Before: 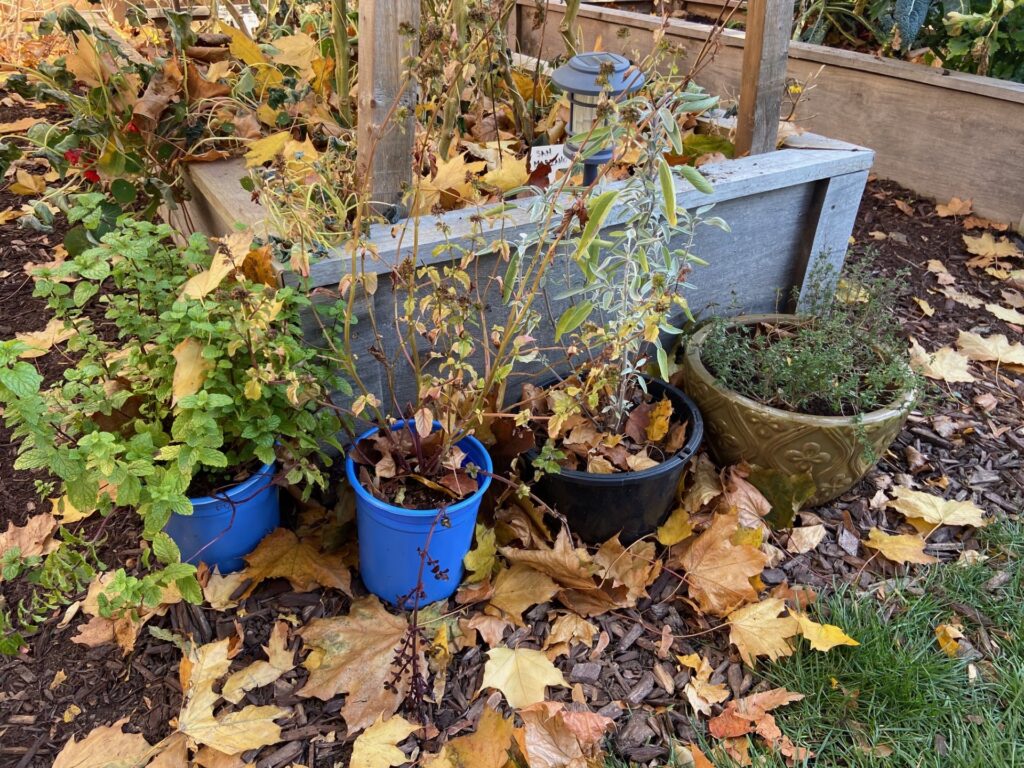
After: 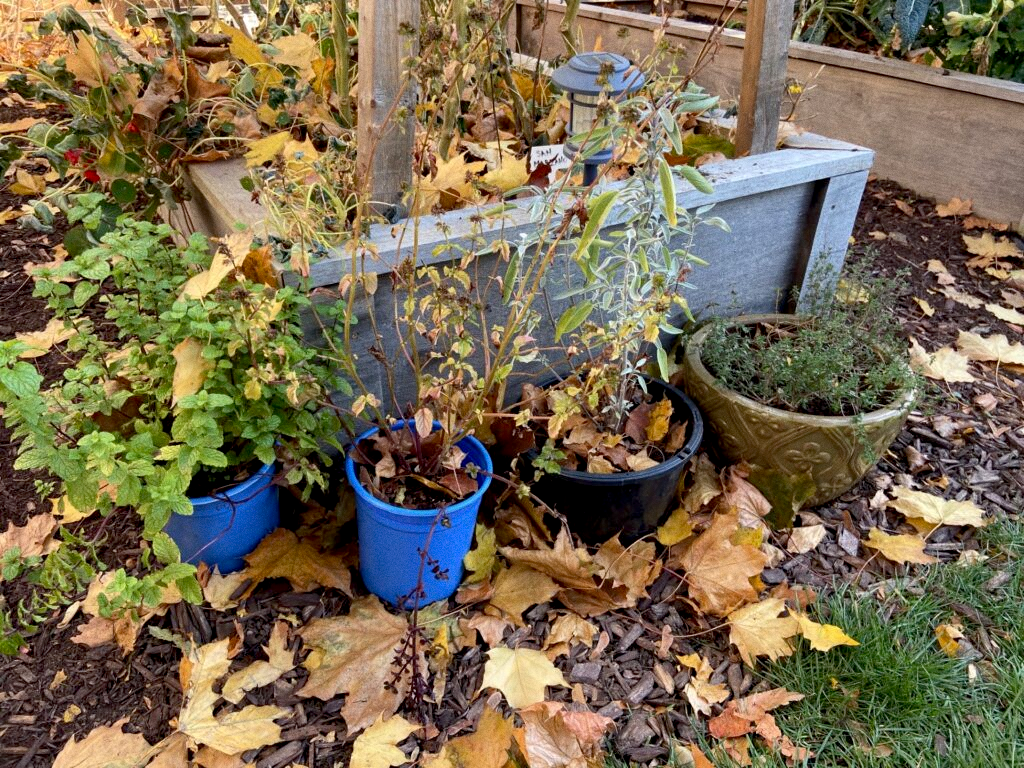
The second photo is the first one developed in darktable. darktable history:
grain: coarseness 7.08 ISO, strength 21.67%, mid-tones bias 59.58%
exposure: black level correction 0.007, exposure 0.093 EV, compensate highlight preservation false
tone equalizer: on, module defaults
